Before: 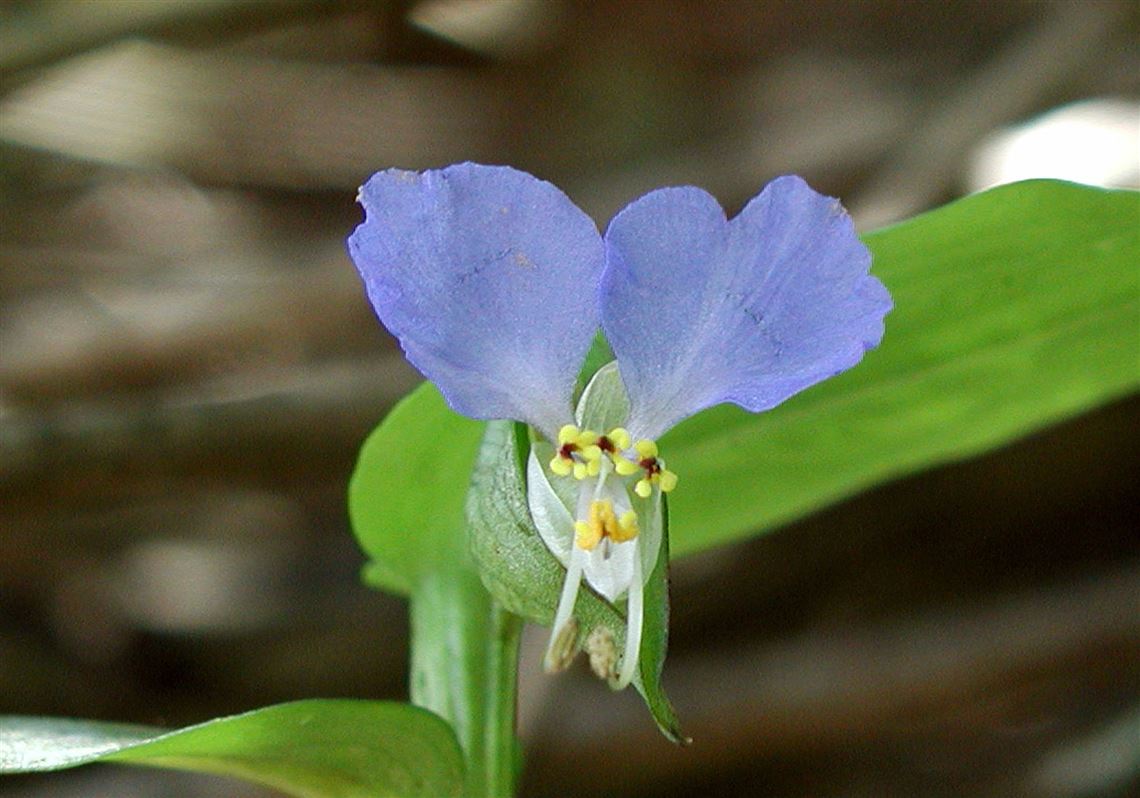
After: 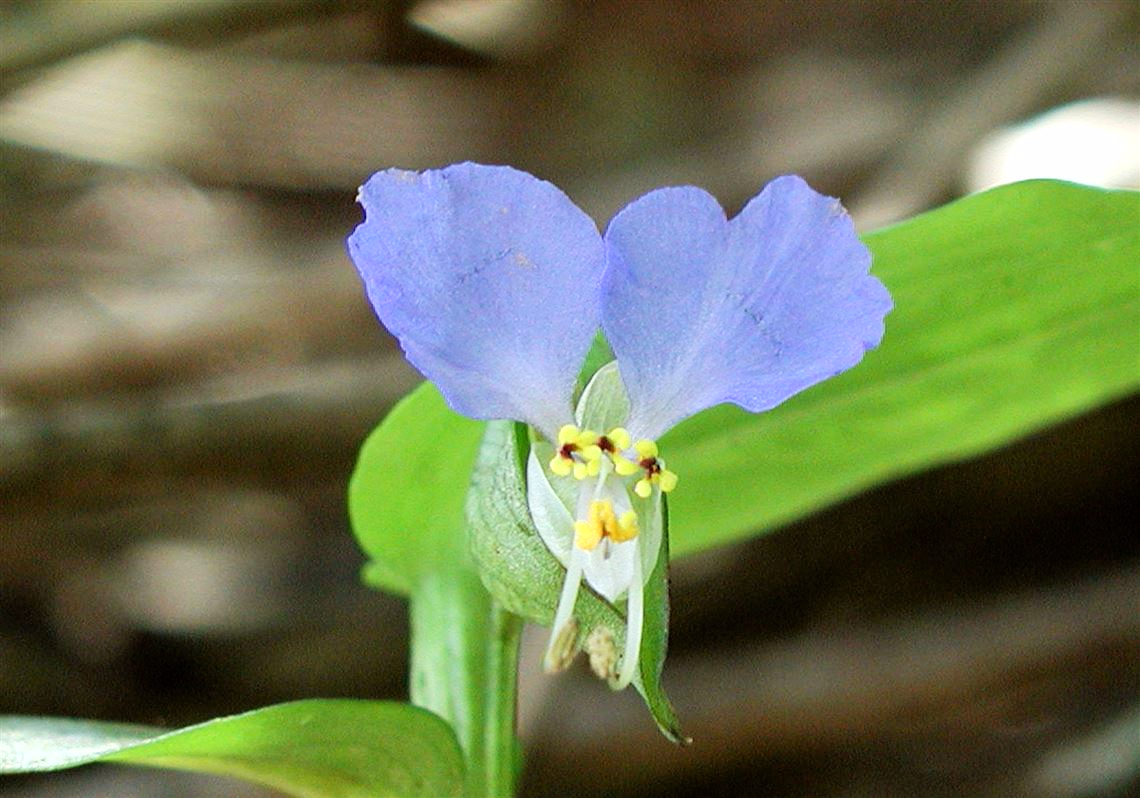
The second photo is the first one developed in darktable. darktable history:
tone curve: curves: ch0 [(0, 0) (0.004, 0.001) (0.133, 0.151) (0.325, 0.399) (0.475, 0.579) (0.832, 0.902) (1, 1)]
